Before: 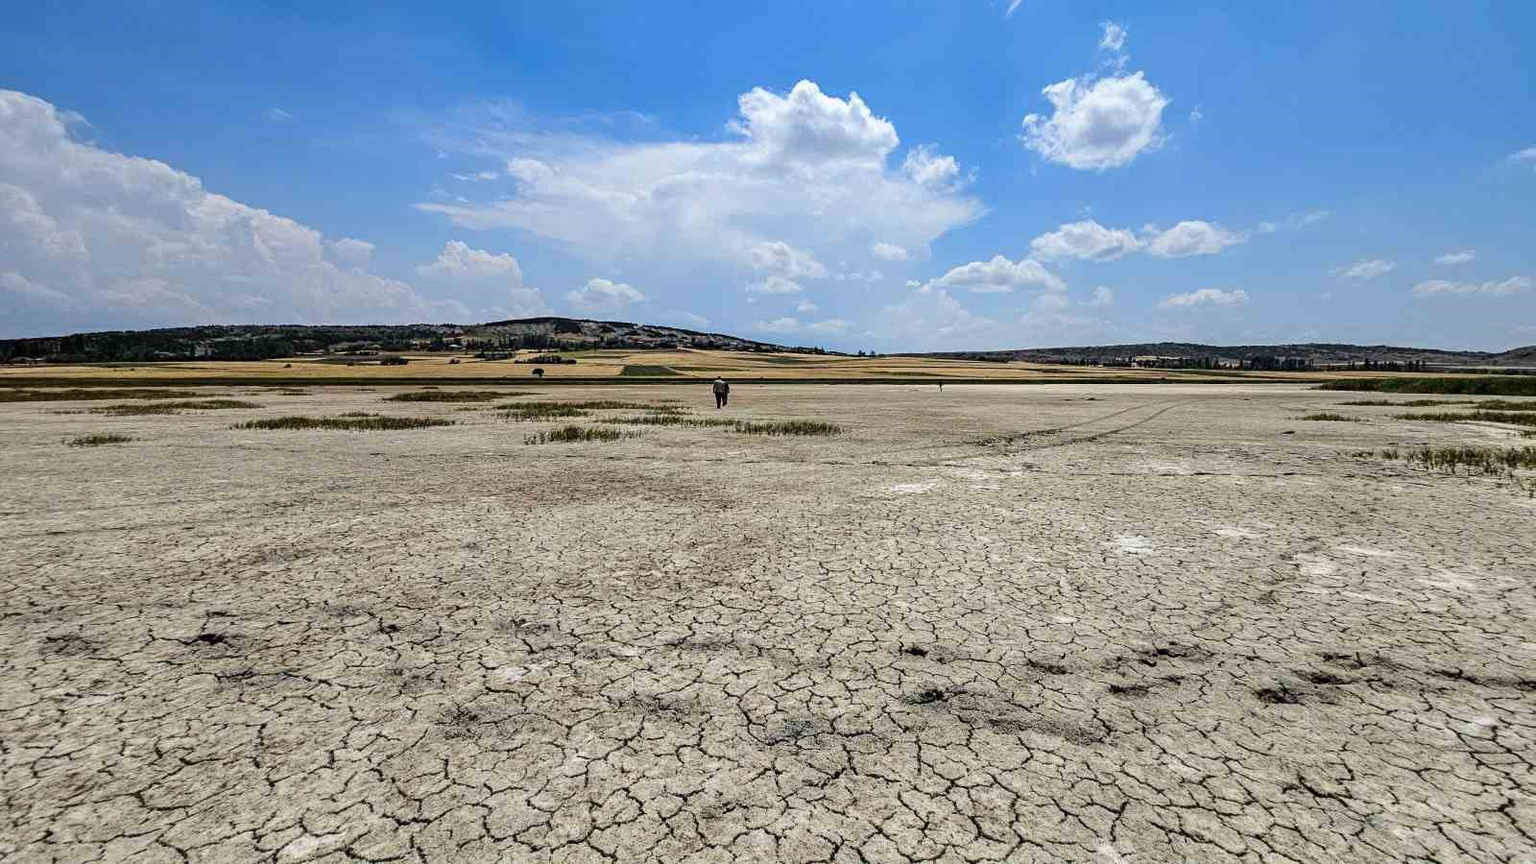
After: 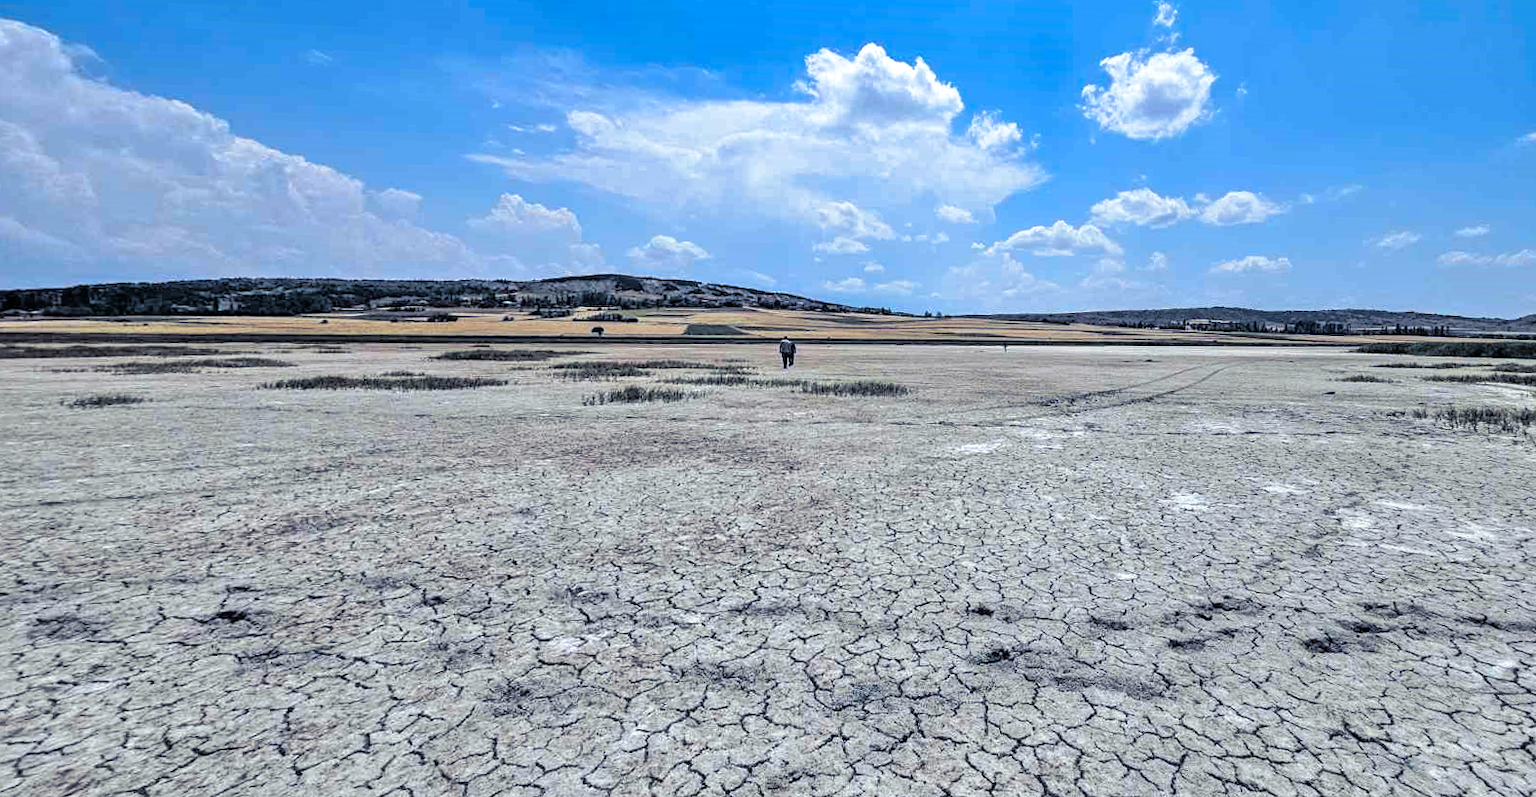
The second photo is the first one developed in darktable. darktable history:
tone equalizer: -7 EV 0.15 EV, -6 EV 0.6 EV, -5 EV 1.15 EV, -4 EV 1.33 EV, -3 EV 1.15 EV, -2 EV 0.6 EV, -1 EV 0.15 EV, mask exposure compensation -0.5 EV
color correction: highlights a* -2.24, highlights b* -18.1
rotate and perspective: rotation -0.013°, lens shift (vertical) -0.027, lens shift (horizontal) 0.178, crop left 0.016, crop right 0.989, crop top 0.082, crop bottom 0.918
split-toning: shadows › hue 230.4°
